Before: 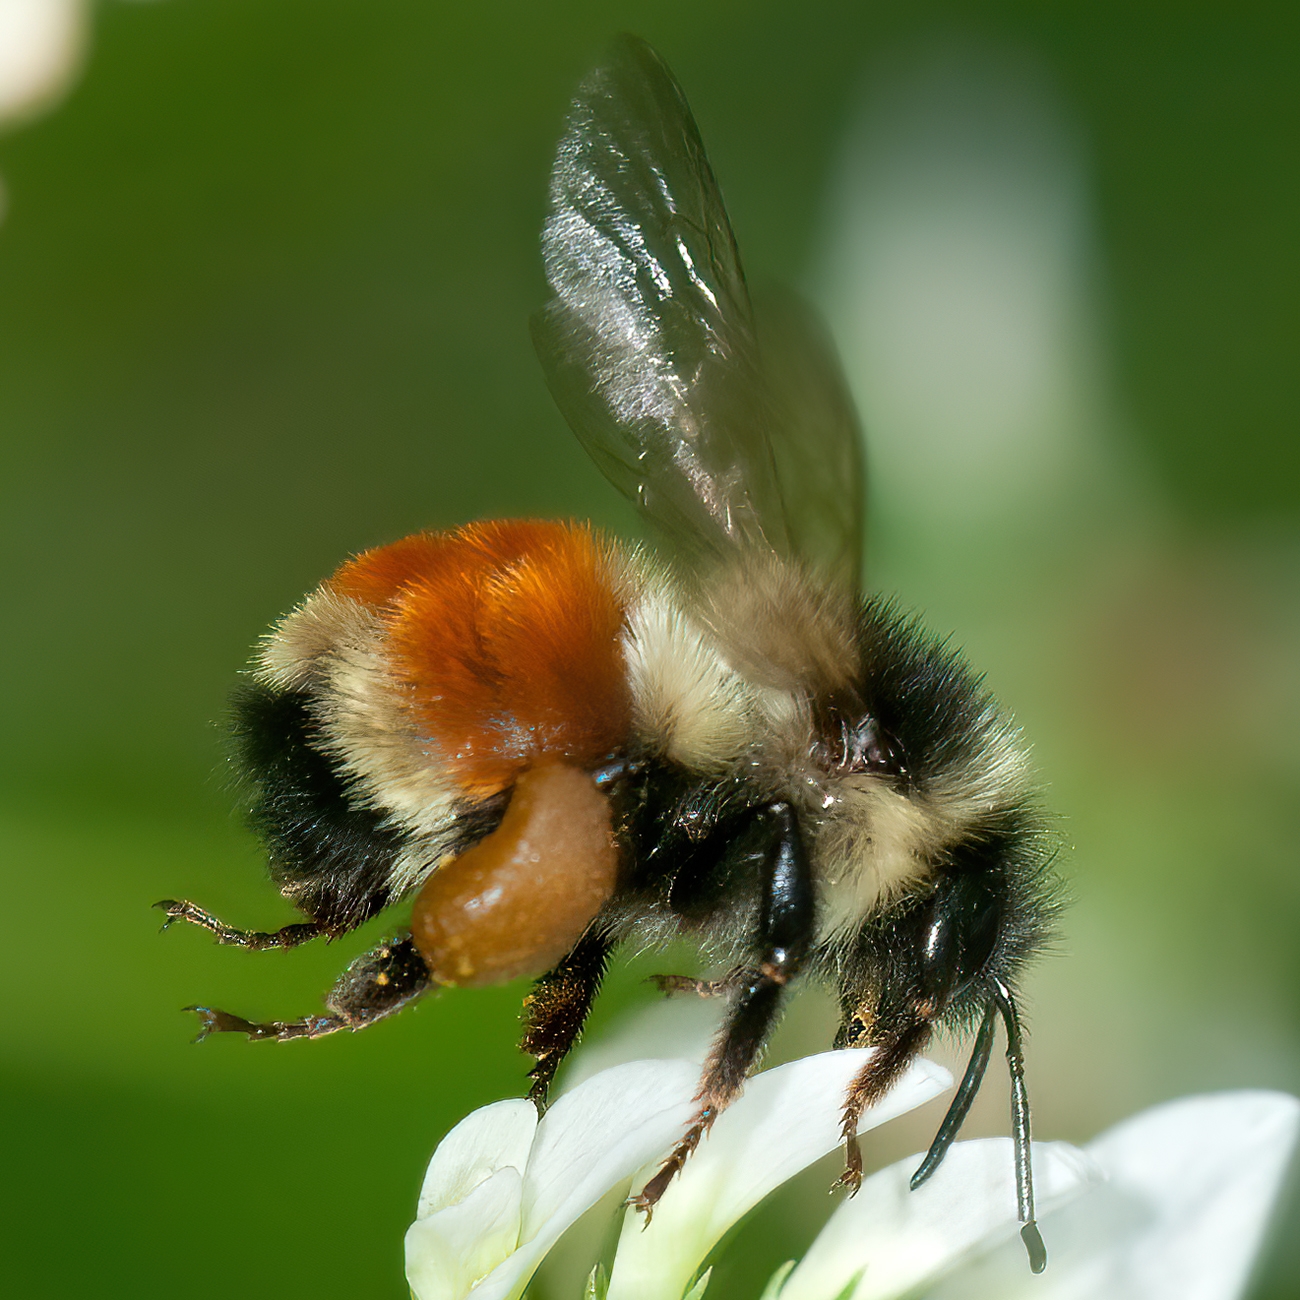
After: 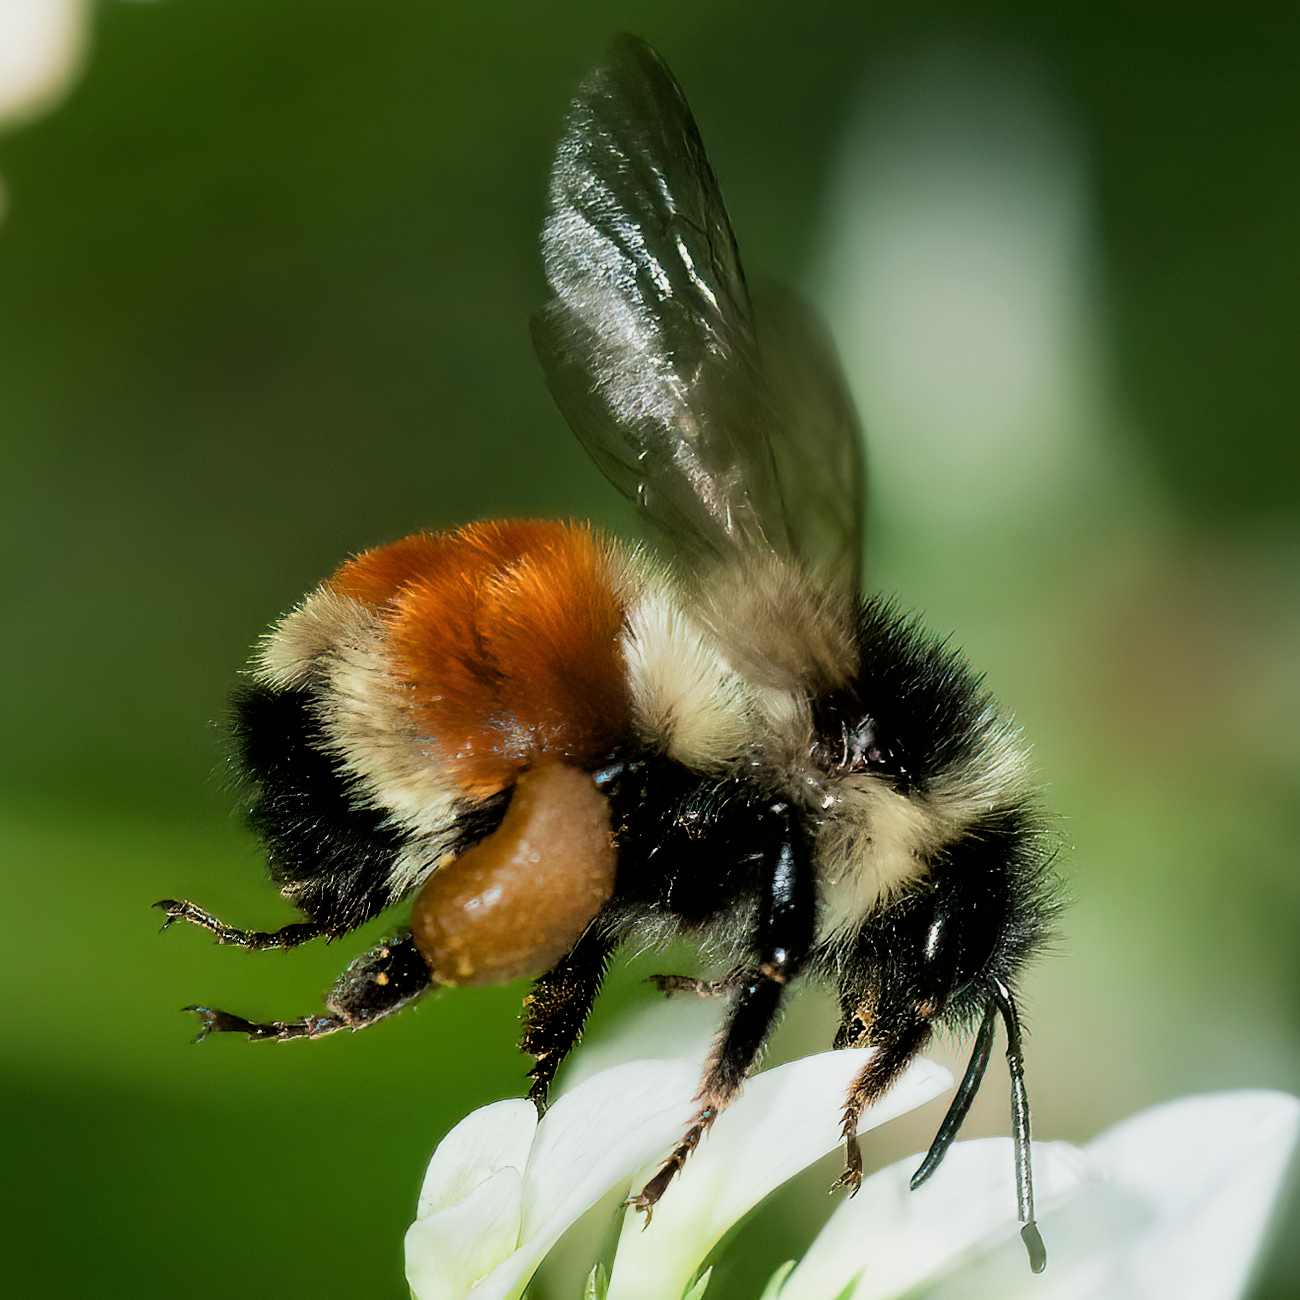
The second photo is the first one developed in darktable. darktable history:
filmic rgb: black relative exposure -5.03 EV, white relative exposure 3.53 EV, hardness 3.17, contrast 1.39, highlights saturation mix -49.92%
